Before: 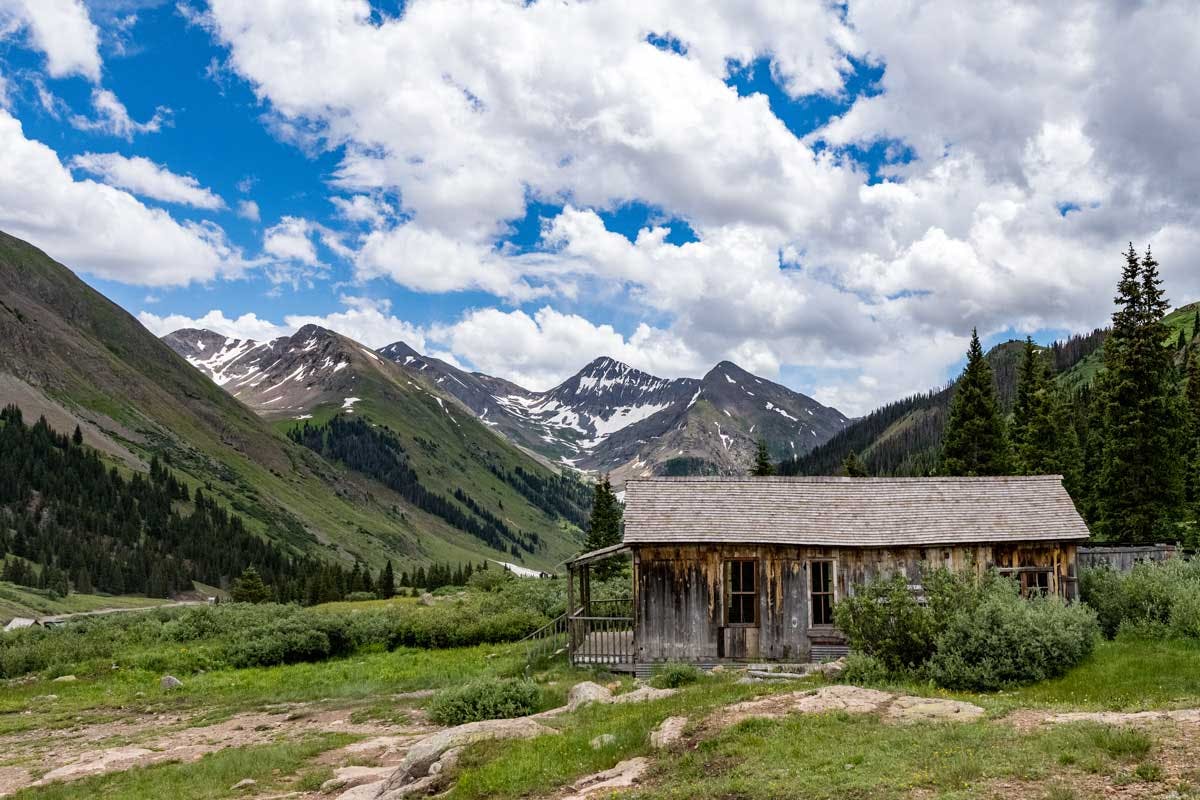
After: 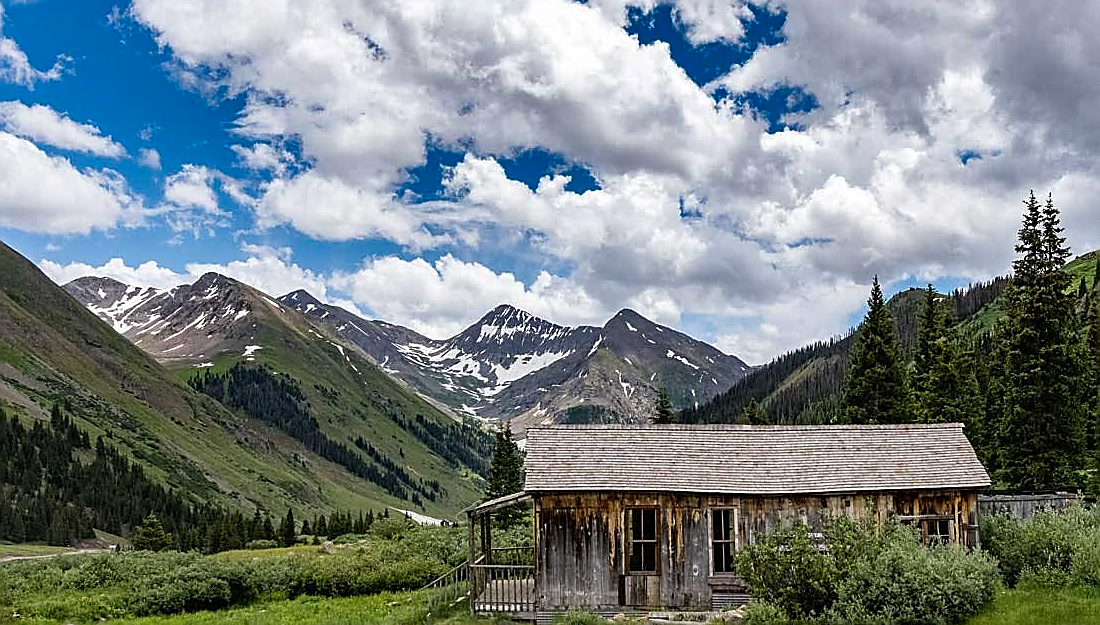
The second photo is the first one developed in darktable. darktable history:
crop: left 8.328%, top 6.55%, bottom 15.231%
shadows and highlights: radius 106.42, shadows 23.68, highlights -57.72, low approximation 0.01, soften with gaussian
sharpen: radius 1.362, amount 1.252, threshold 0.689
